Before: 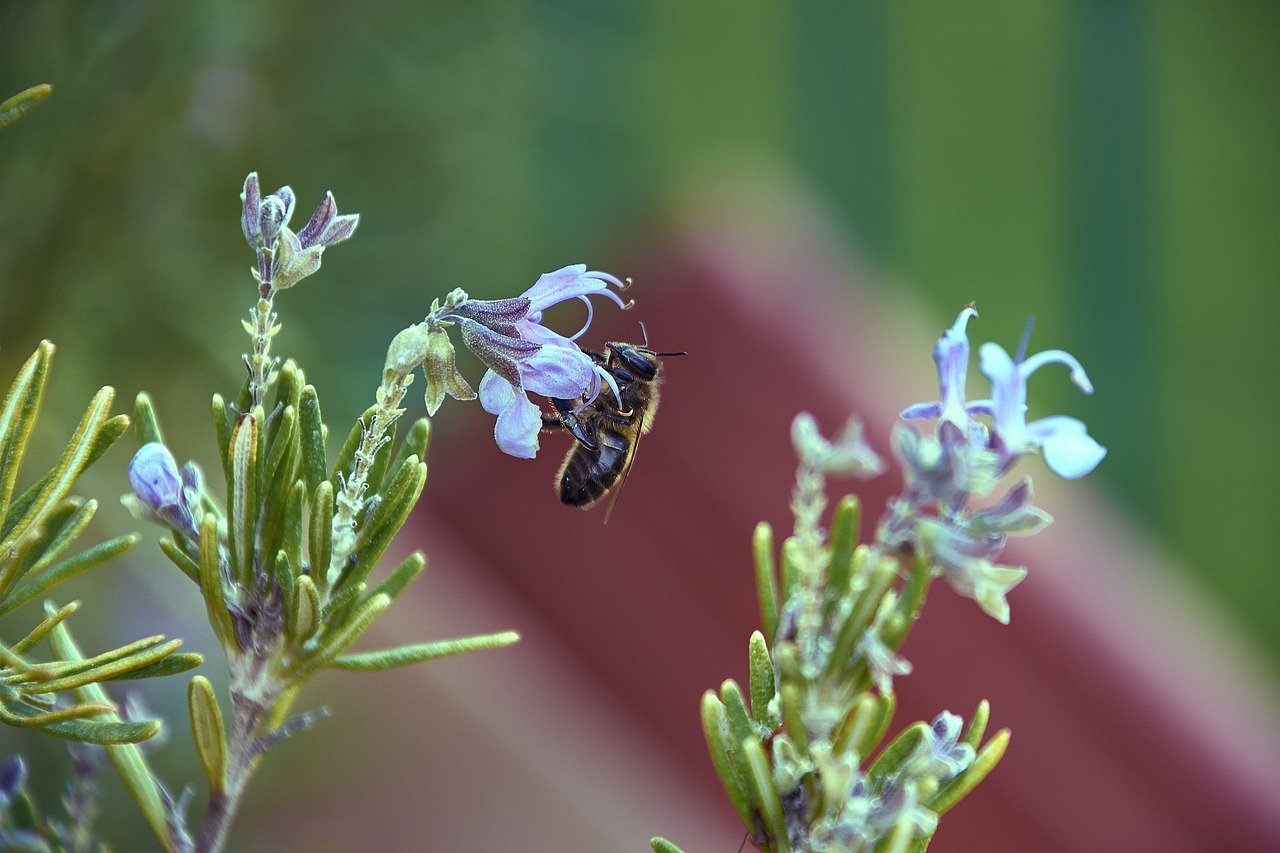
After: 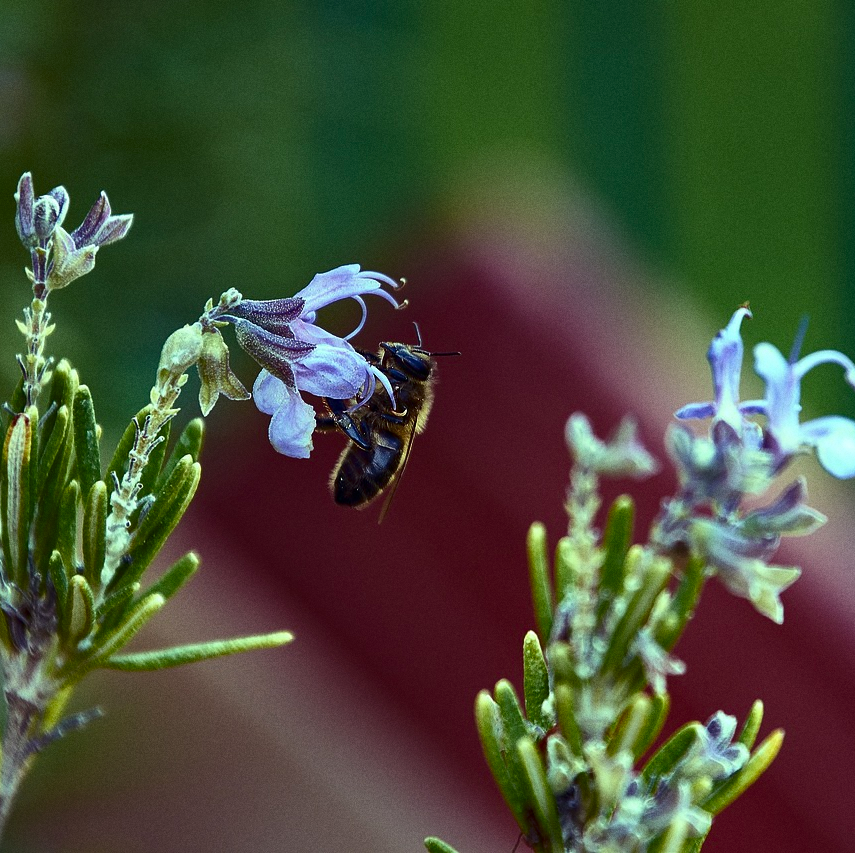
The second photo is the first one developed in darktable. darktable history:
crop and rotate: left 17.732%, right 15.423%
grain: coarseness 7.08 ISO, strength 21.67%, mid-tones bias 59.58%
contrast brightness saturation: contrast 0.13, brightness -0.24, saturation 0.14
